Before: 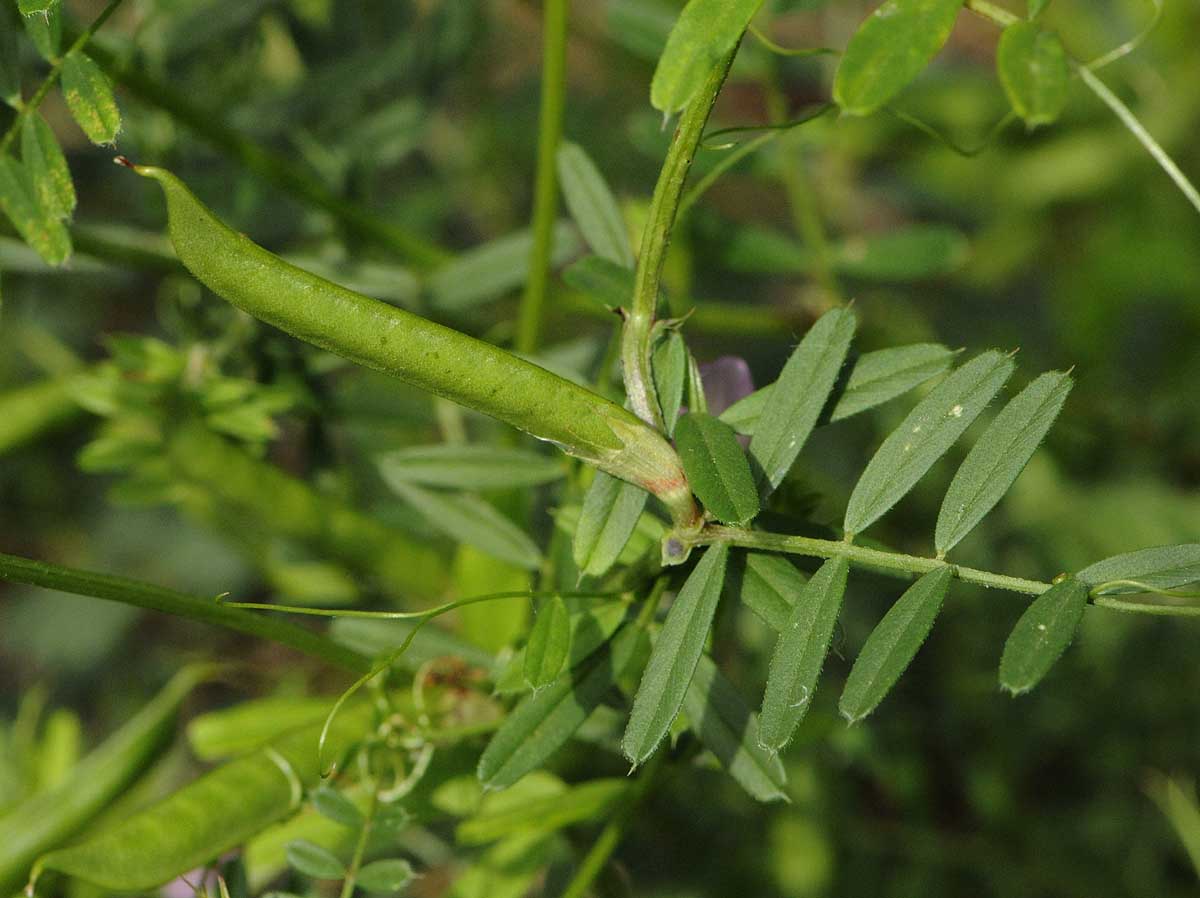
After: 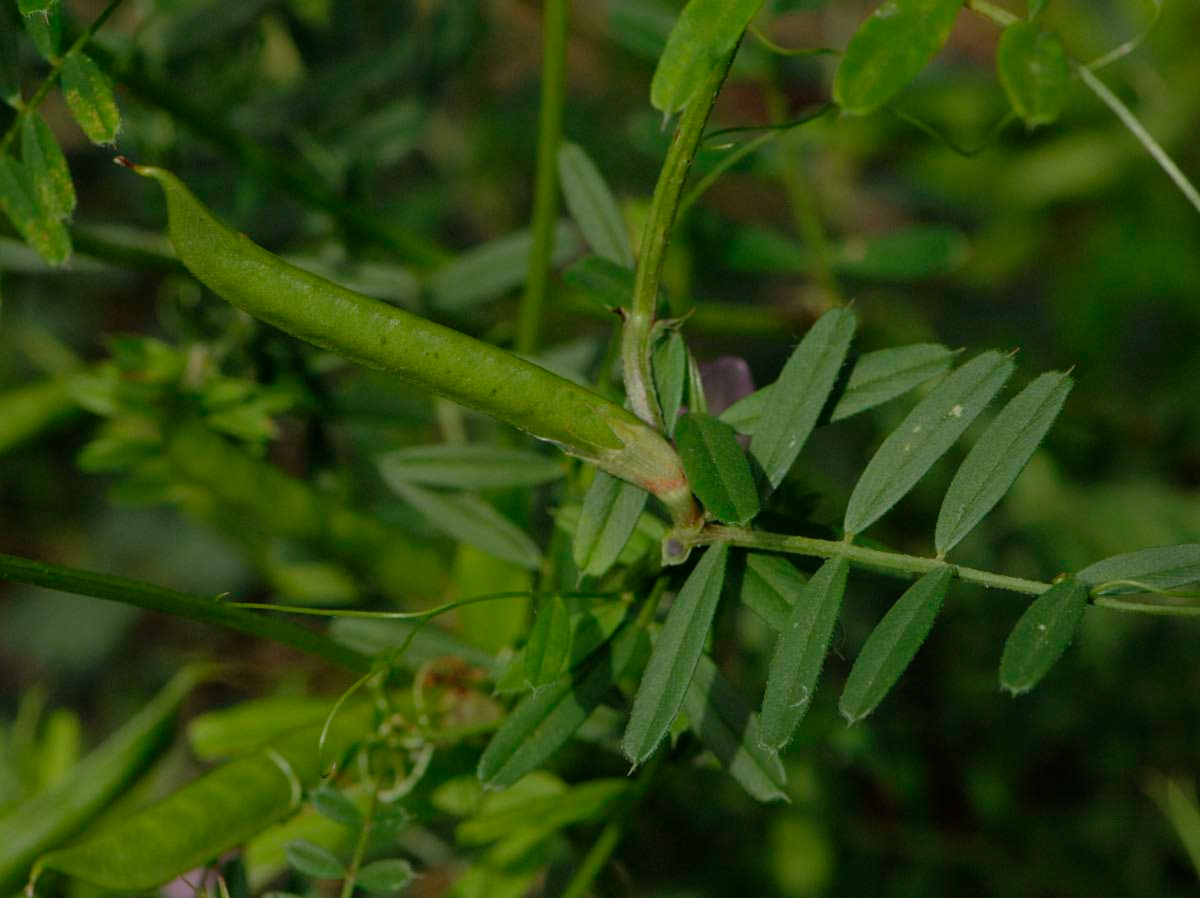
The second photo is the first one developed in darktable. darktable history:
lowpass: radius 0.5, unbound 0
exposure: exposure -1 EV, compensate highlight preservation false
